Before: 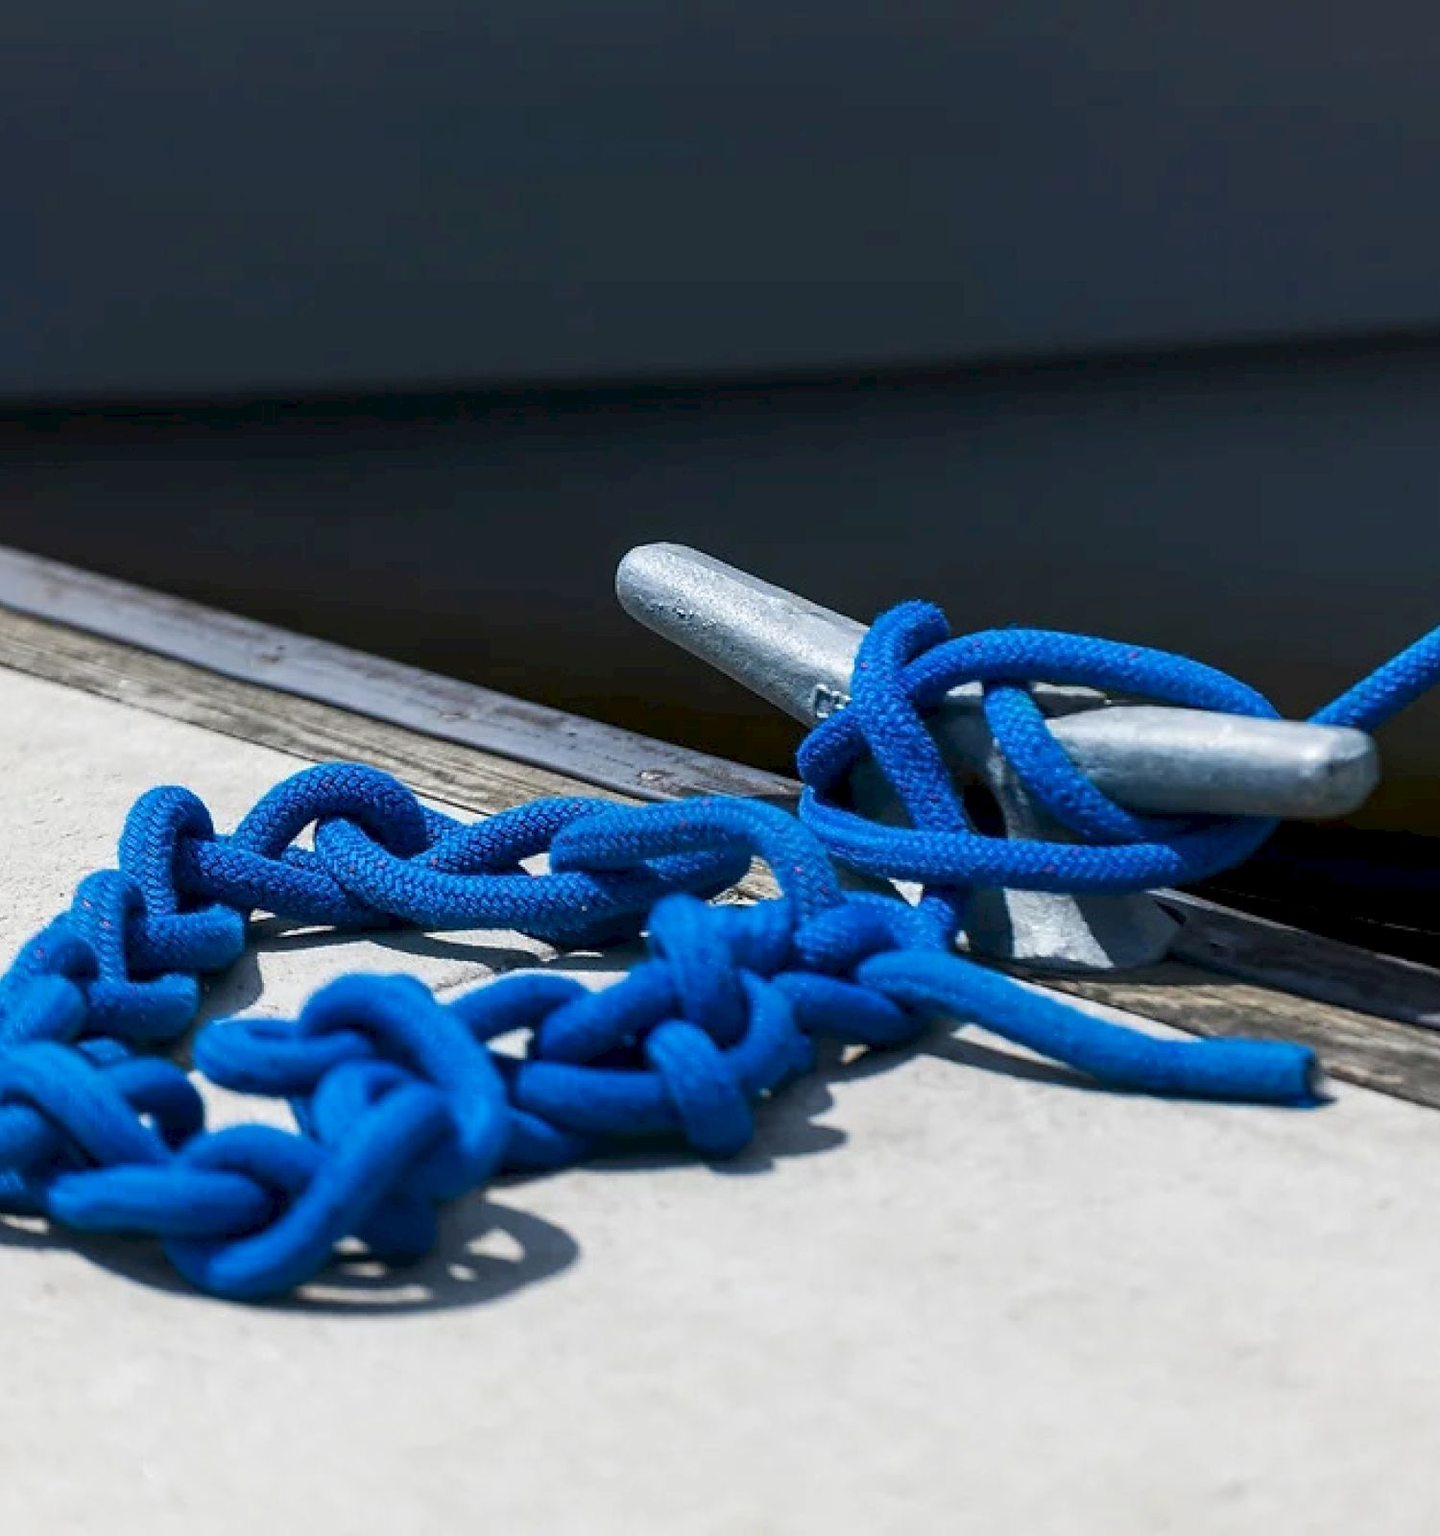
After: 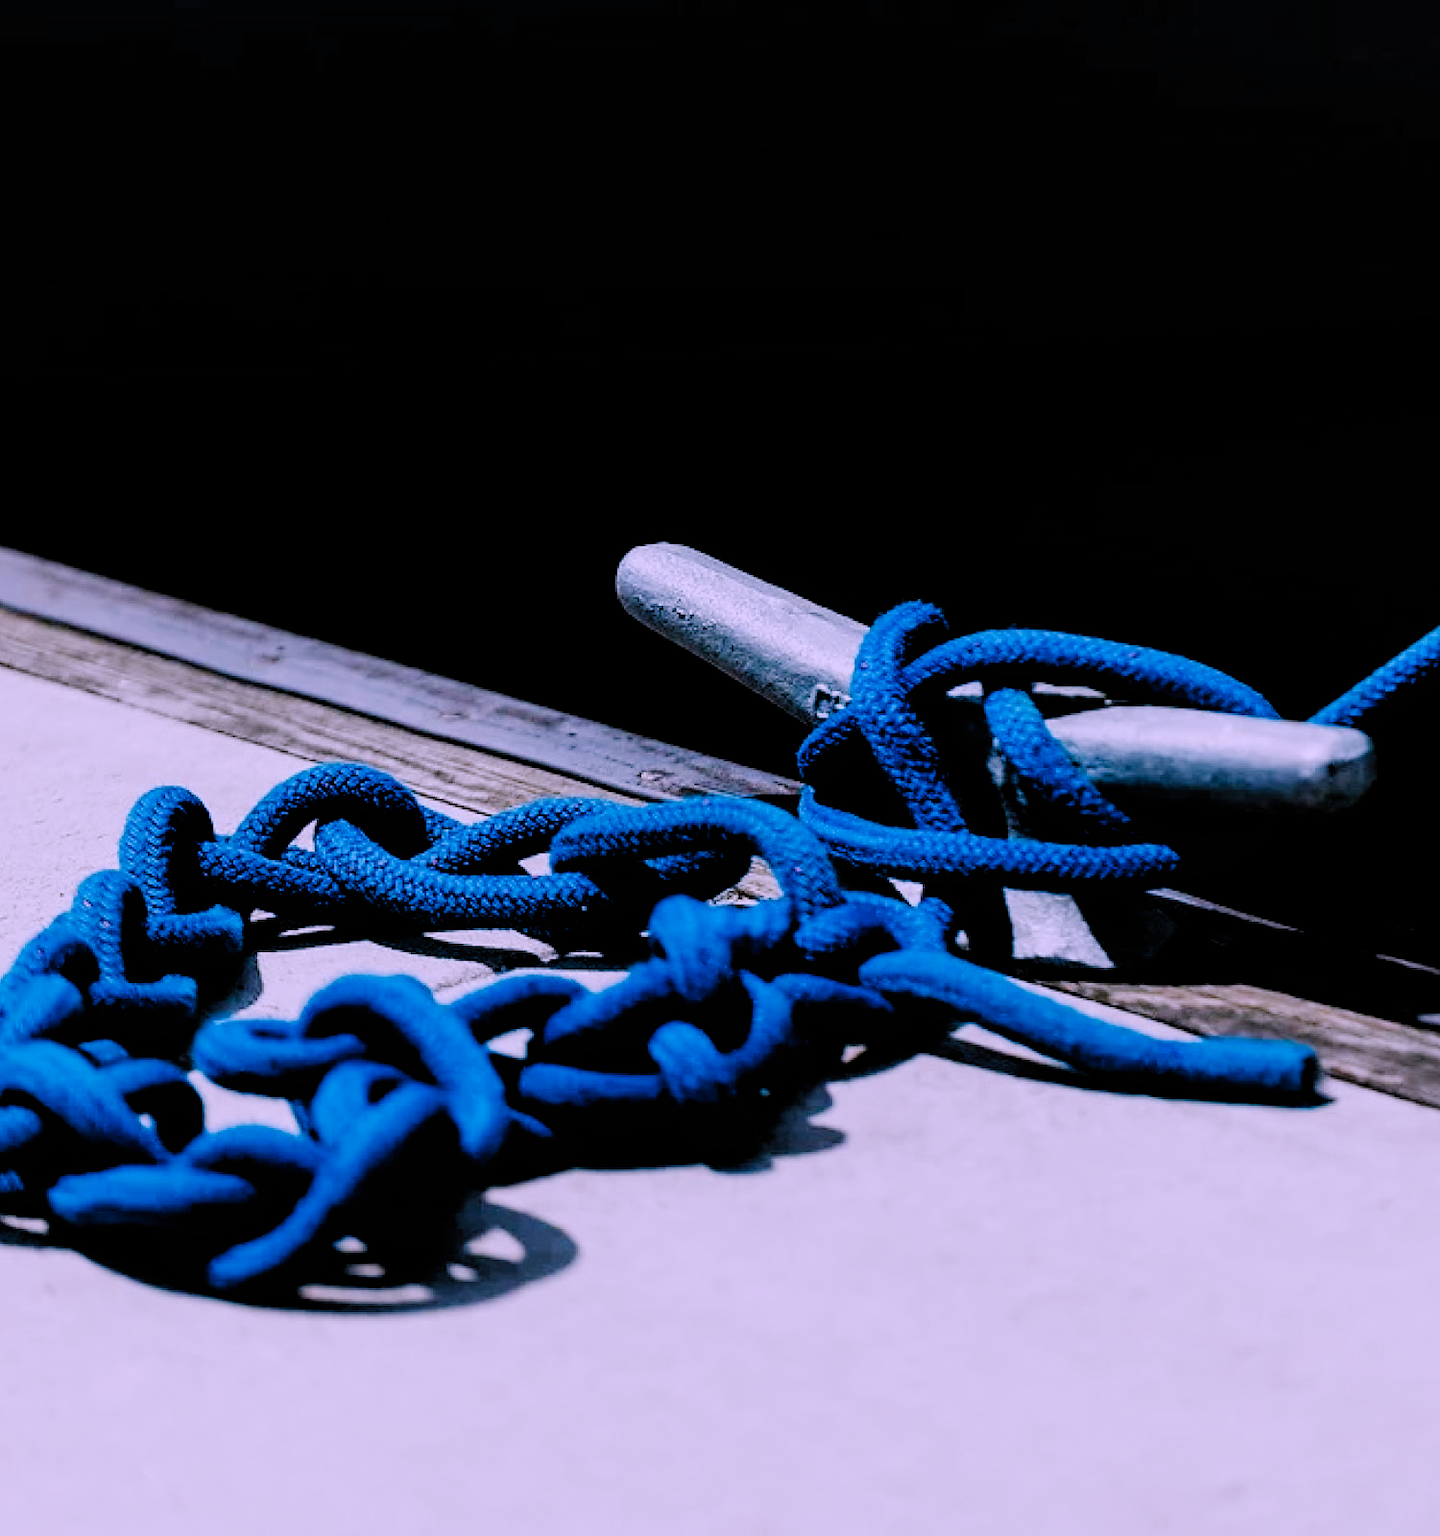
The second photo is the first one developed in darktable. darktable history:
color correction: highlights a* 15.03, highlights b* -25.07
filmic rgb: black relative exposure -2.85 EV, white relative exposure 4.56 EV, hardness 1.77, contrast 1.25, preserve chrominance no, color science v5 (2021)
